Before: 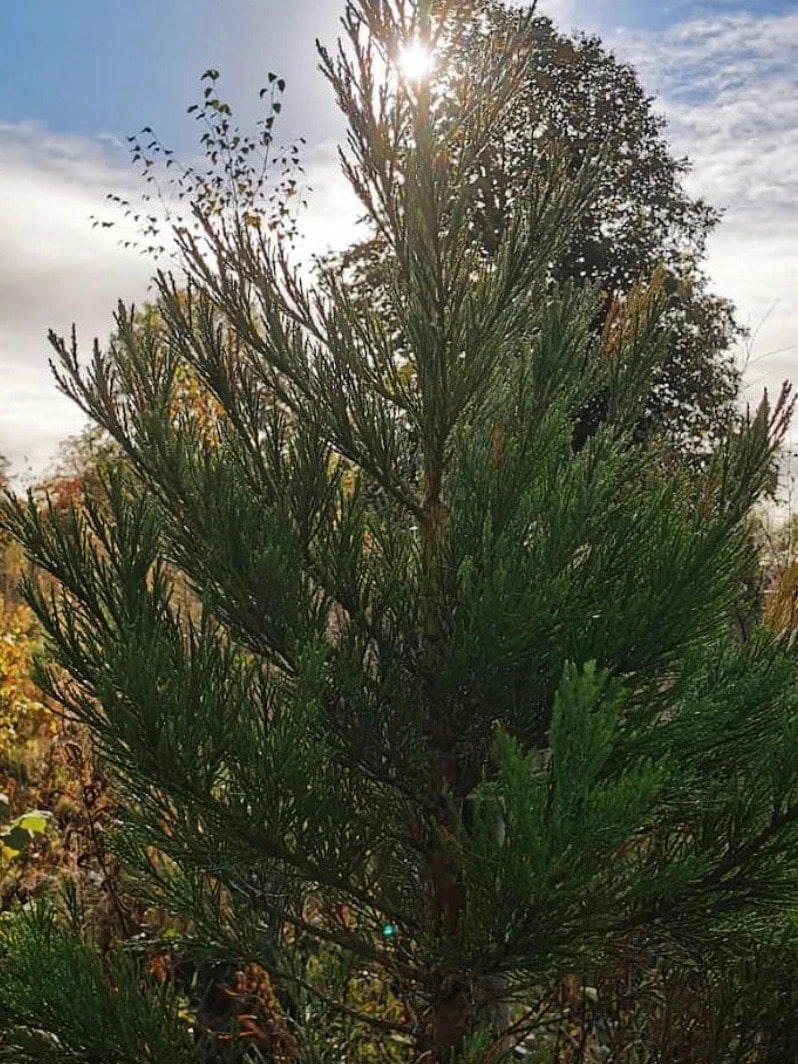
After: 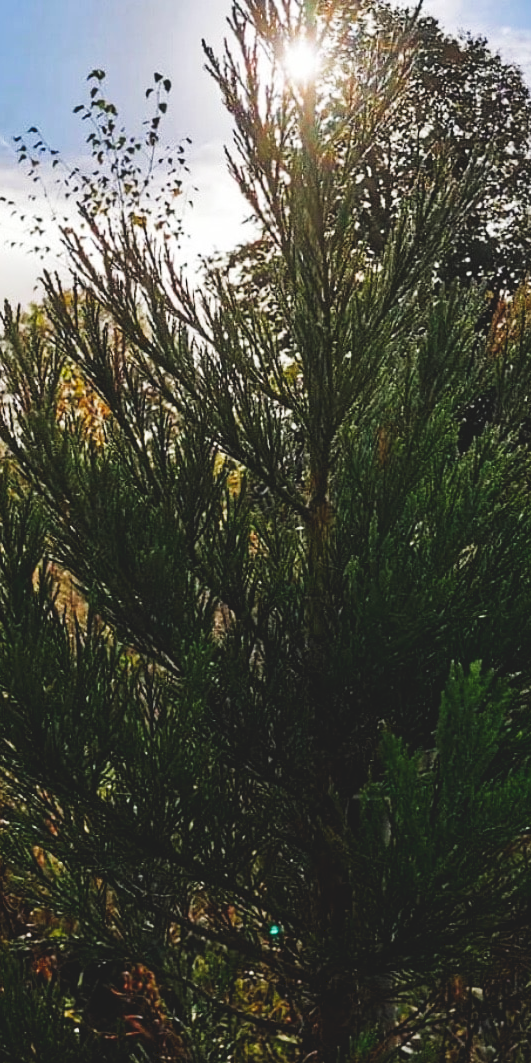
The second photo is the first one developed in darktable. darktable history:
tone curve: curves: ch0 [(0, 0) (0.003, 0.103) (0.011, 0.103) (0.025, 0.105) (0.044, 0.108) (0.069, 0.108) (0.1, 0.111) (0.136, 0.121) (0.177, 0.145) (0.224, 0.174) (0.277, 0.223) (0.335, 0.289) (0.399, 0.374) (0.468, 0.47) (0.543, 0.579) (0.623, 0.687) (0.709, 0.787) (0.801, 0.879) (0.898, 0.942) (1, 1)], preserve colors none
crop and rotate: left 14.385%, right 18.948%
